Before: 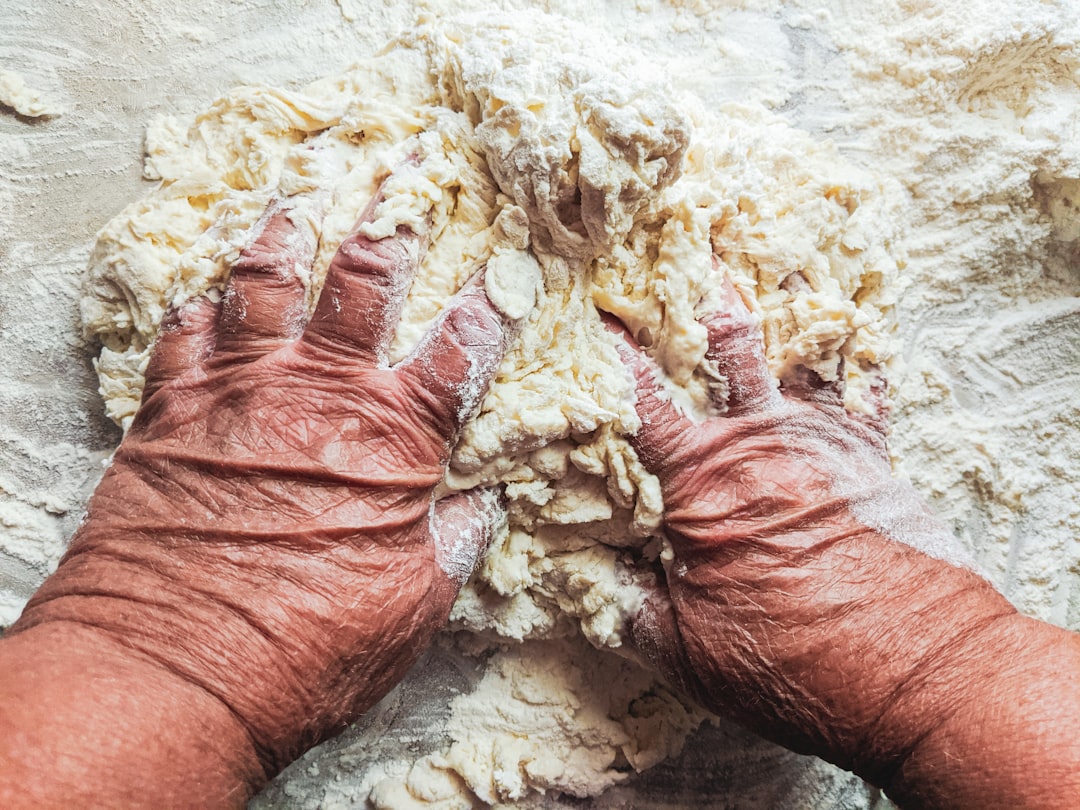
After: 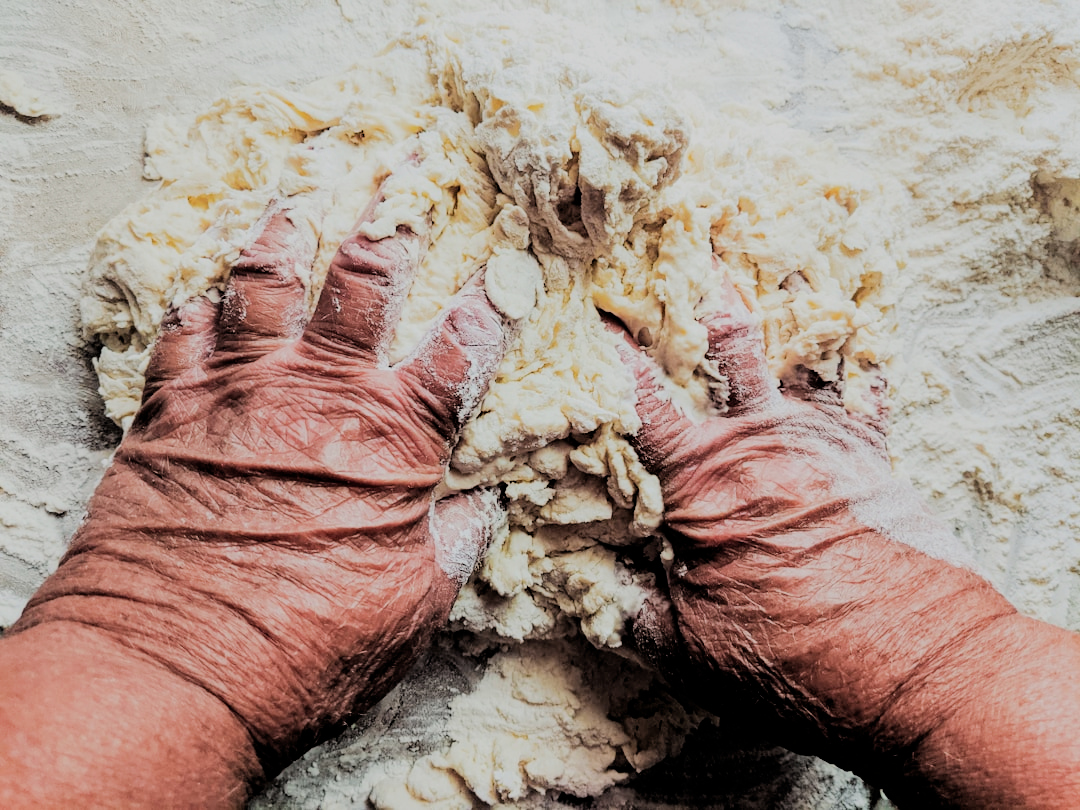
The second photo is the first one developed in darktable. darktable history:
rotate and perspective: automatic cropping off
filmic rgb: black relative exposure -3.21 EV, white relative exposure 7.02 EV, hardness 1.46, contrast 1.35
